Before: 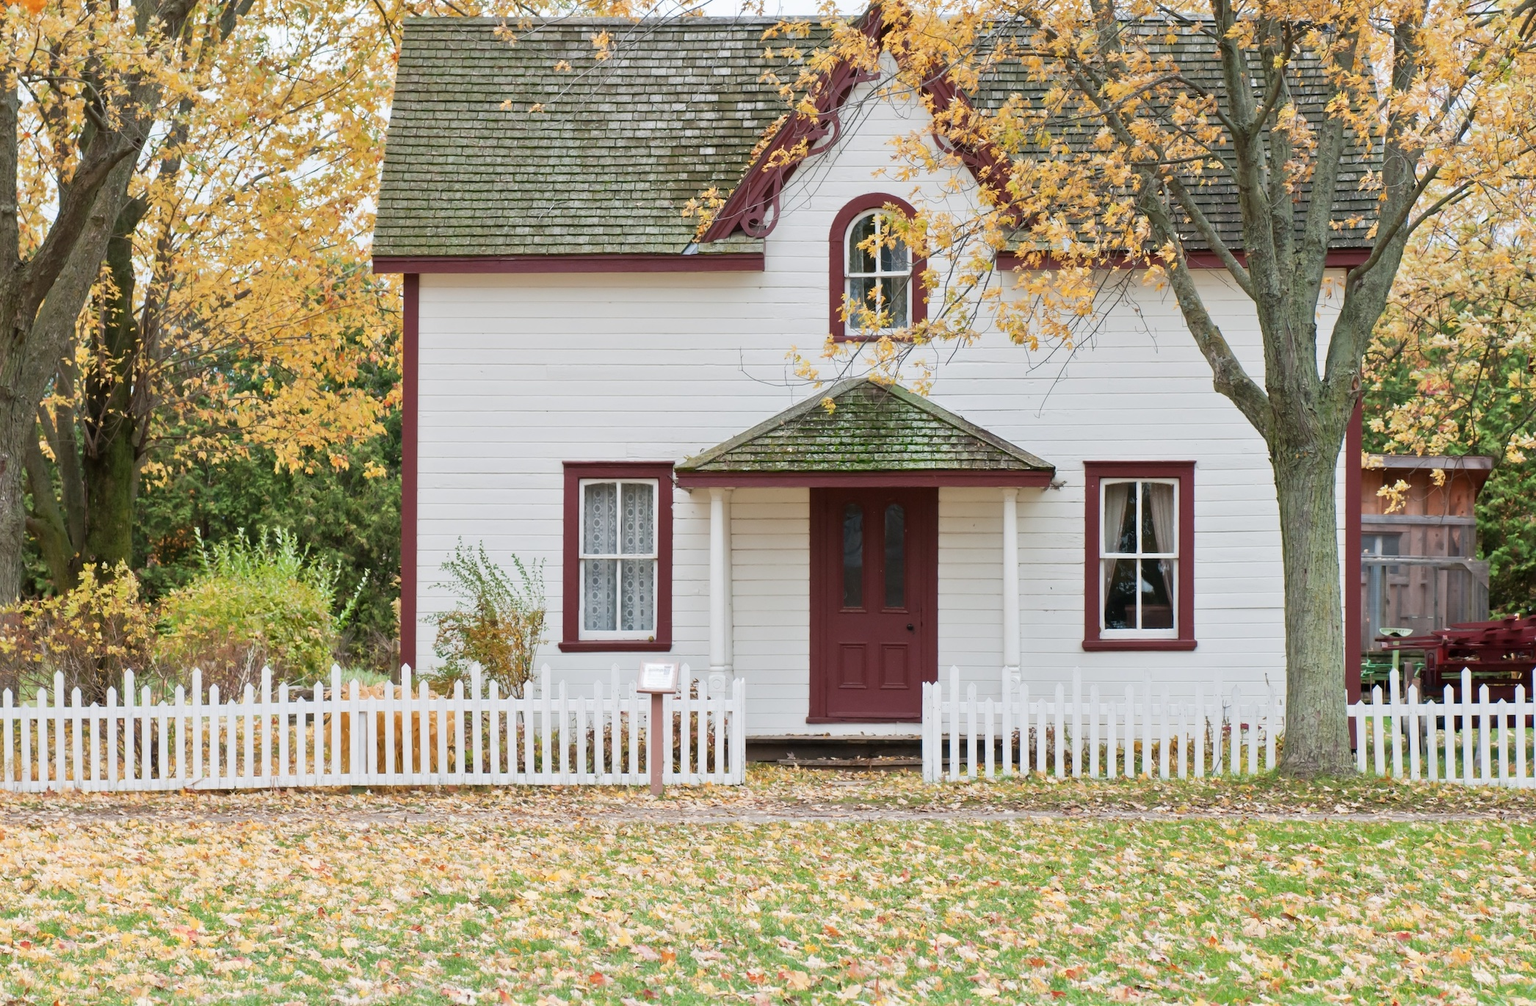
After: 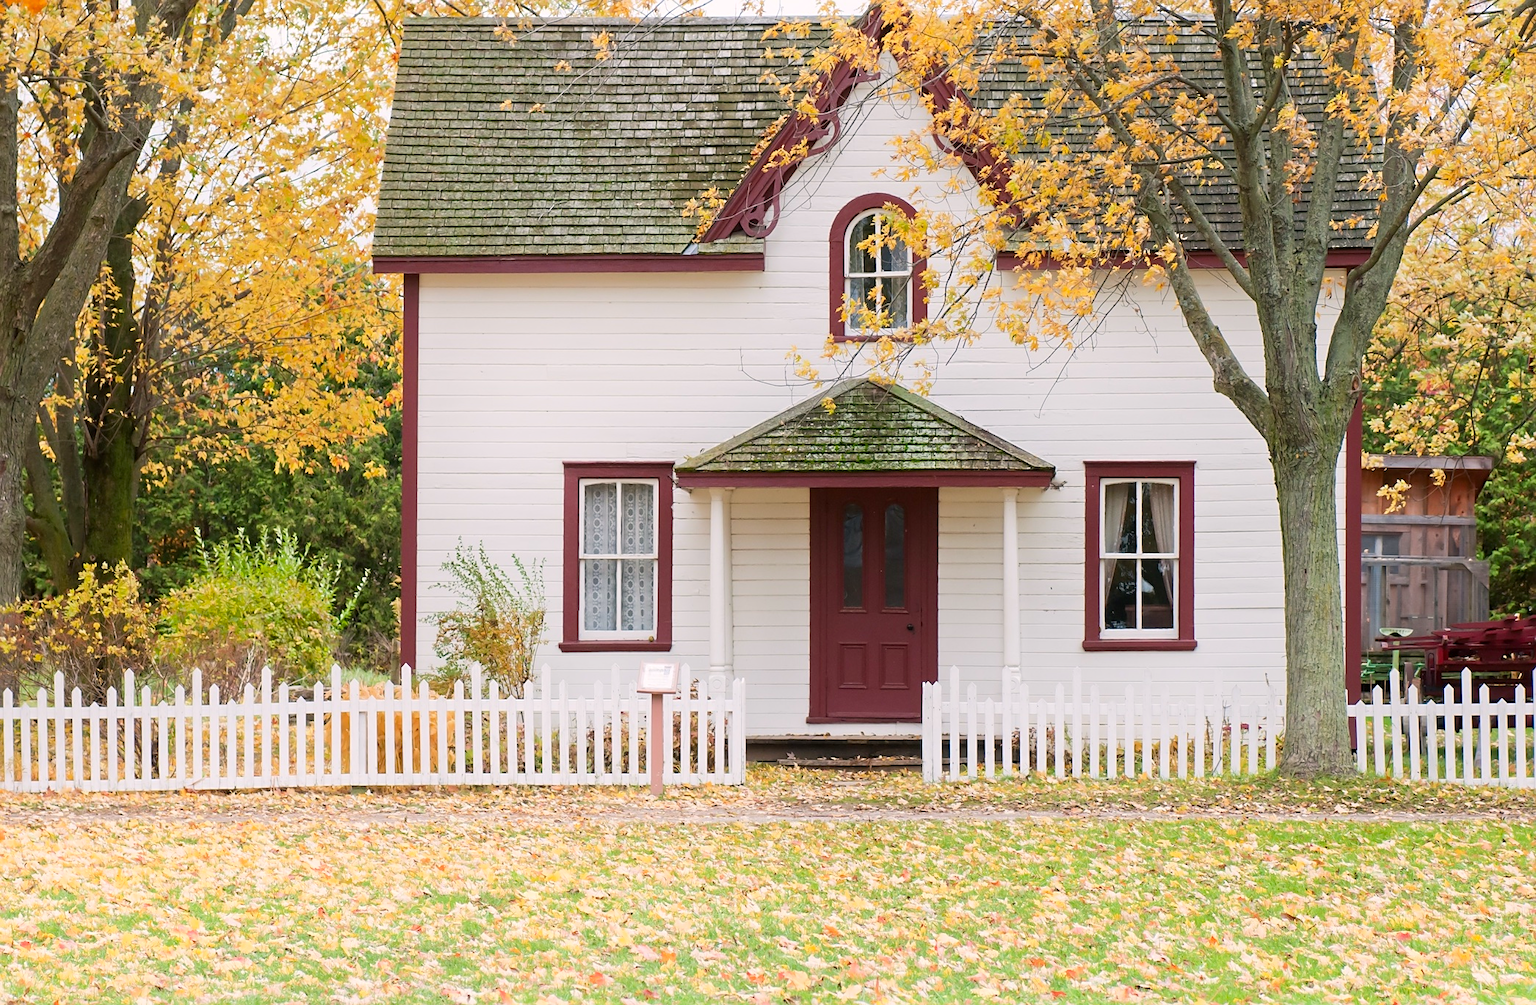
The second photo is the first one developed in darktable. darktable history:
shadows and highlights: shadows -40.15, highlights 62.88, soften with gaussian
sharpen: radius 1.864, amount 0.398, threshold 1.271
color correction: highlights a* 3.22, highlights b* 1.93, saturation 1.19
